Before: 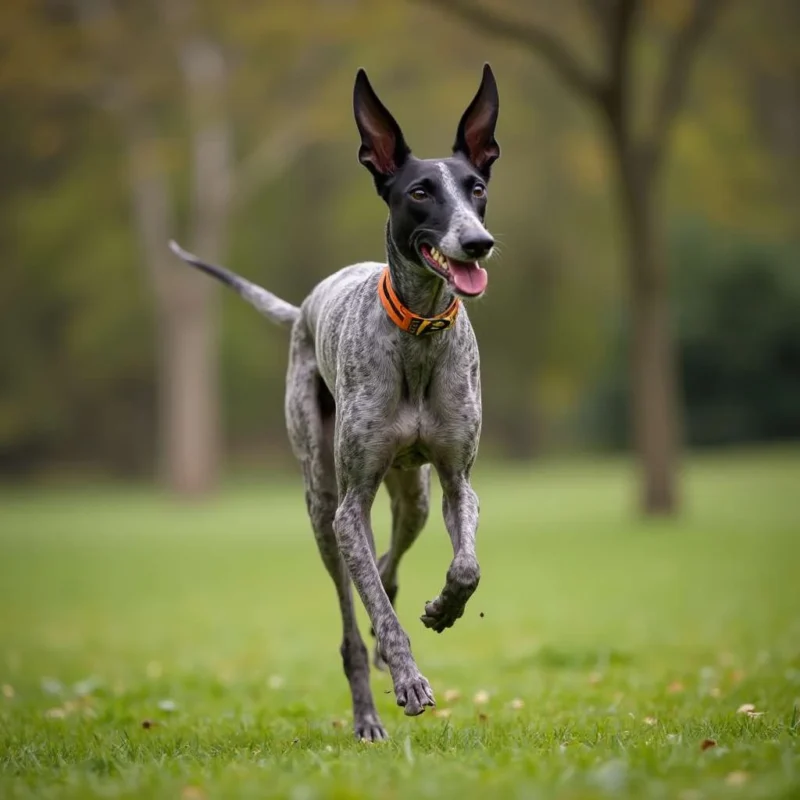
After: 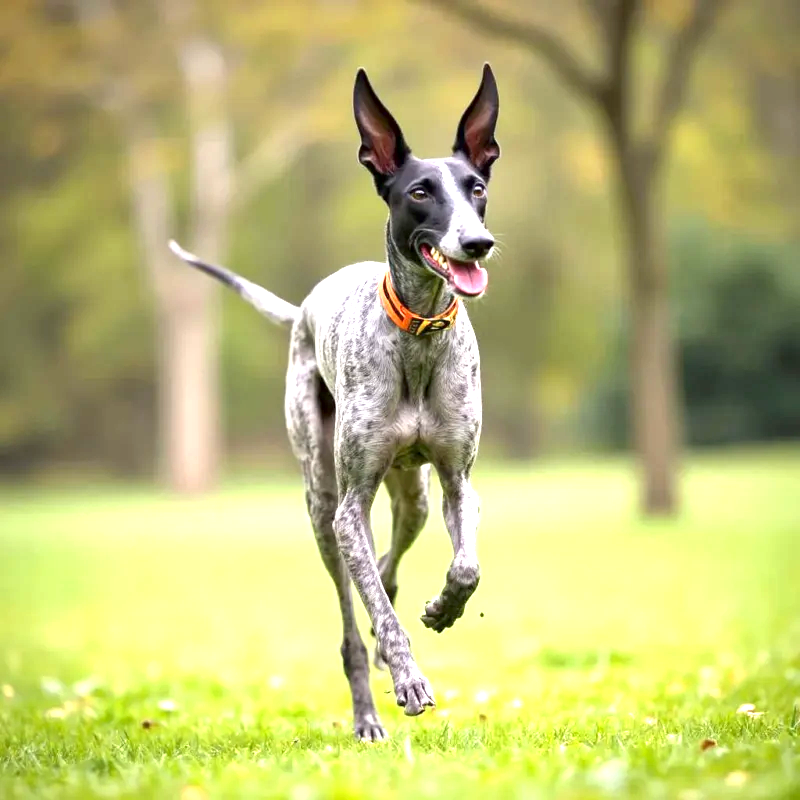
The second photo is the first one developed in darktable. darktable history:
local contrast: mode bilateral grid, contrast 20, coarseness 50, detail 120%, midtone range 0.2
exposure: black level correction 0.001, exposure 1.719 EV, compensate exposure bias true, compensate highlight preservation false
